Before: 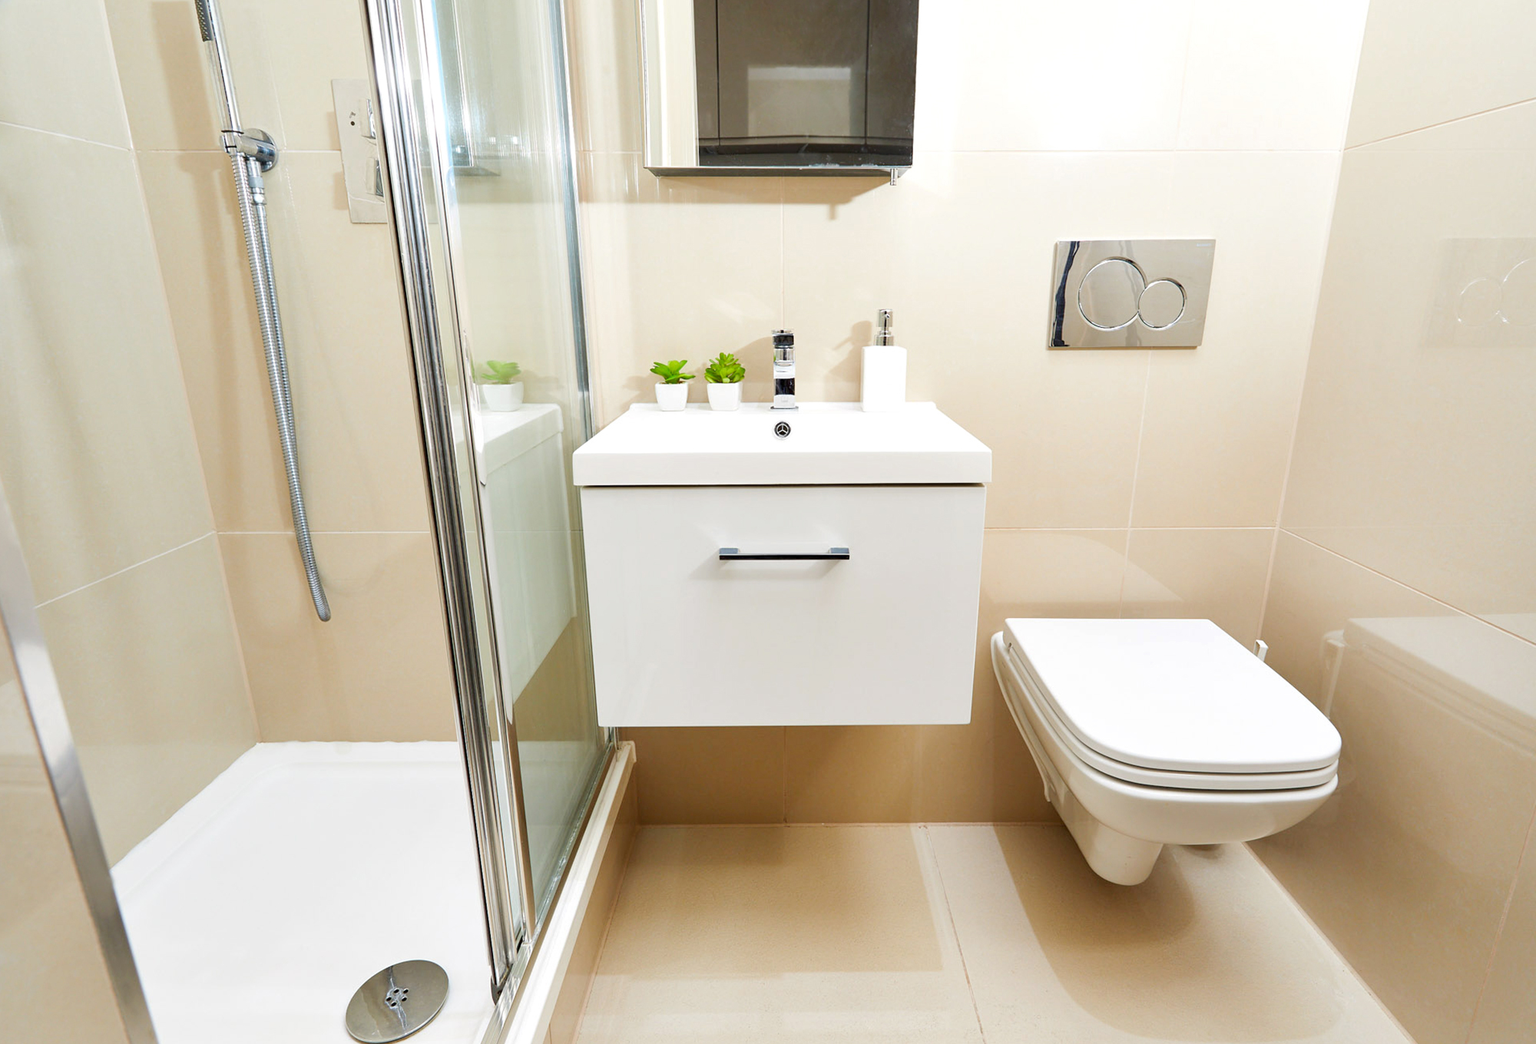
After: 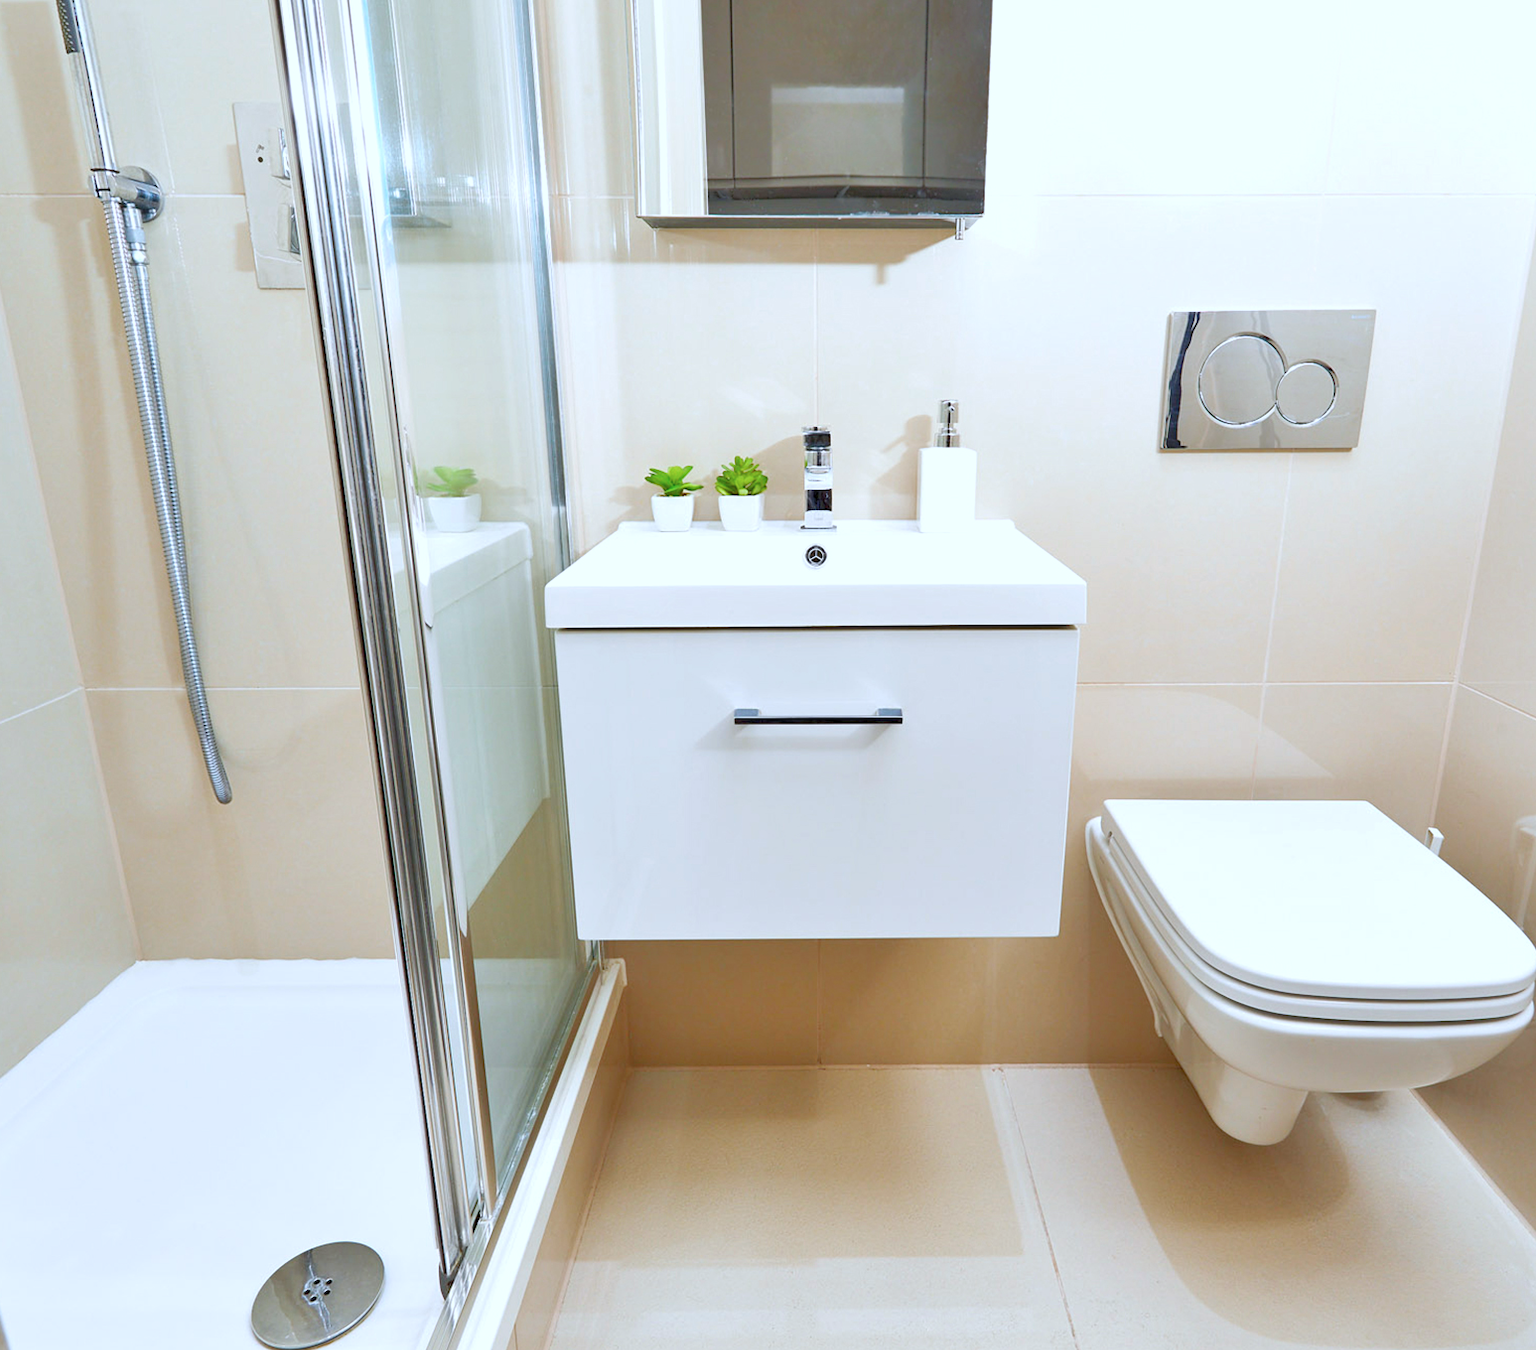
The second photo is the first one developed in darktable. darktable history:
color calibration: illuminant as shot in camera, x 0.369, y 0.377, temperature 4328.82 K
tone equalizer: -7 EV 0.149 EV, -6 EV 0.568 EV, -5 EV 1.13 EV, -4 EV 1.36 EV, -3 EV 1.14 EV, -2 EV 0.6 EV, -1 EV 0.162 EV
crop: left 9.892%, right 12.71%
